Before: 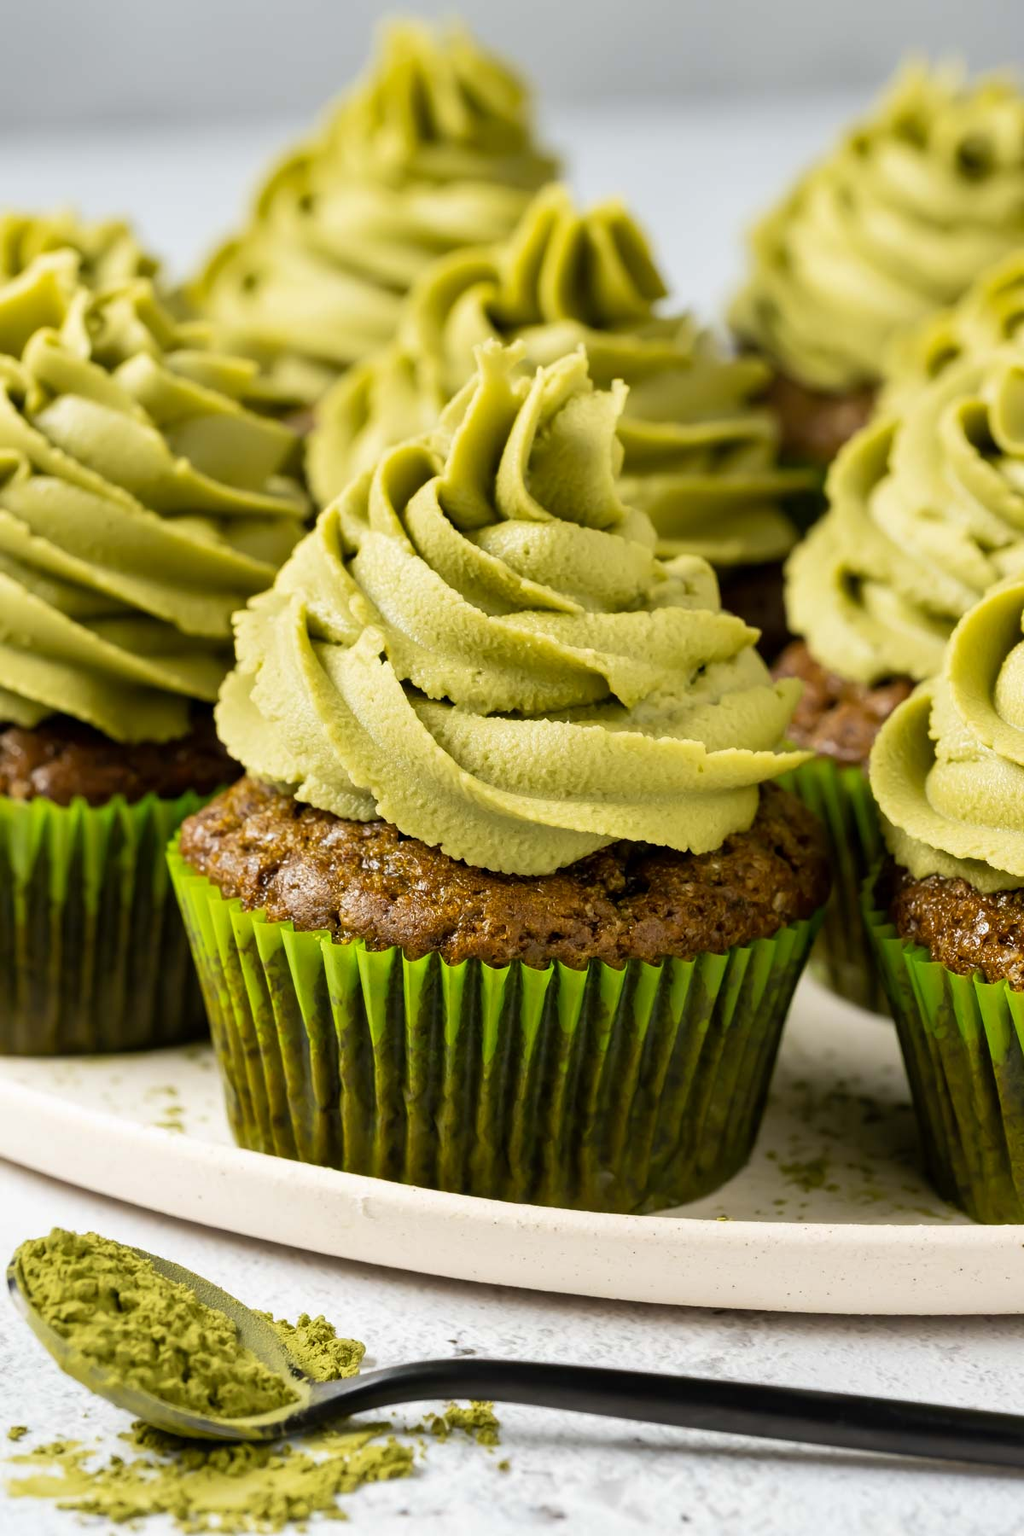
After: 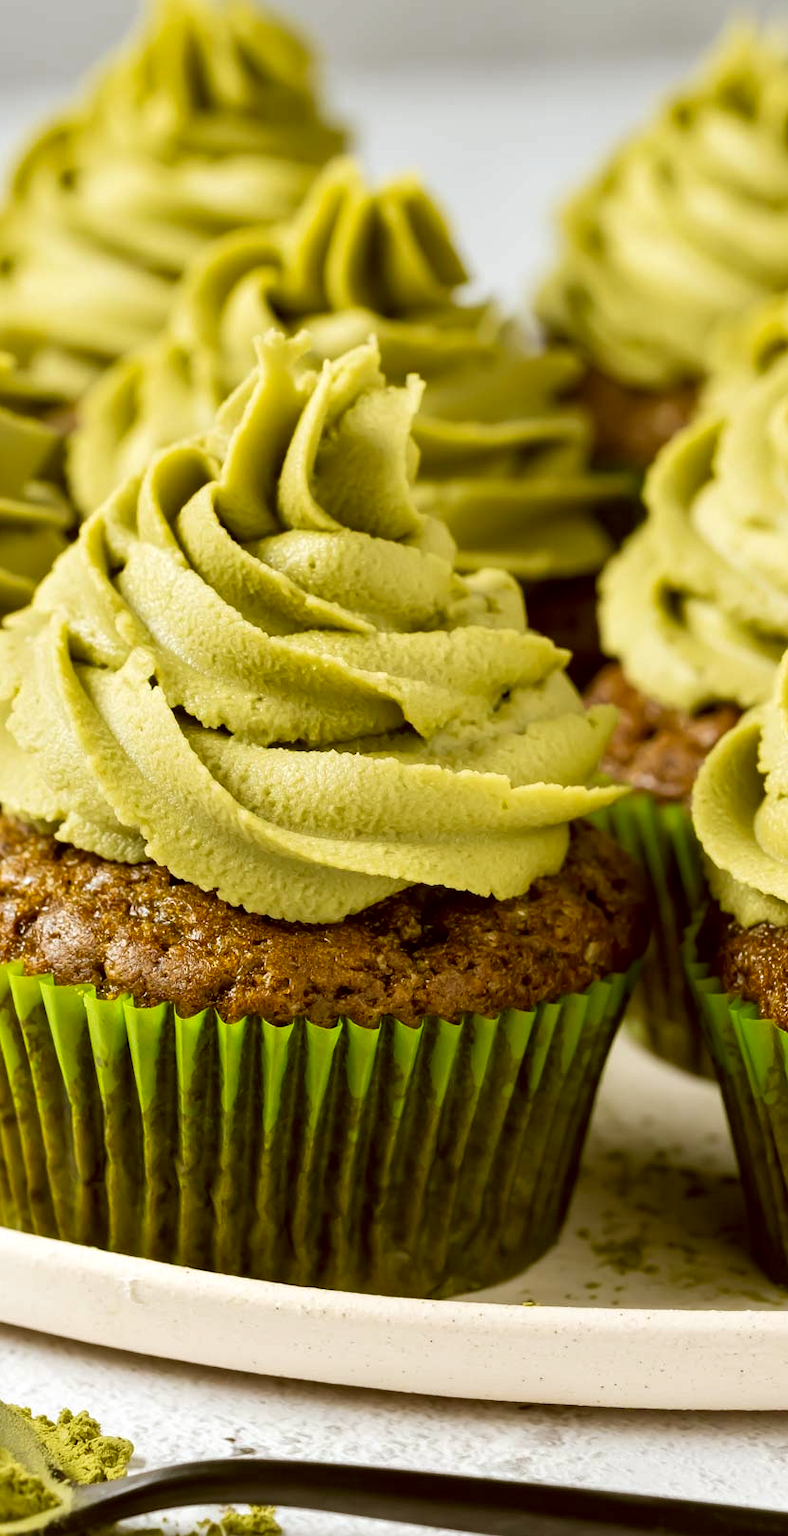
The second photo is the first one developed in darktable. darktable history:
color correction: highlights a* -0.508, highlights b* 0.177, shadows a* 4.35, shadows b* 20.22
crop and rotate: left 23.938%, top 2.743%, right 6.55%, bottom 6.931%
local contrast: highlights 106%, shadows 100%, detail 119%, midtone range 0.2
